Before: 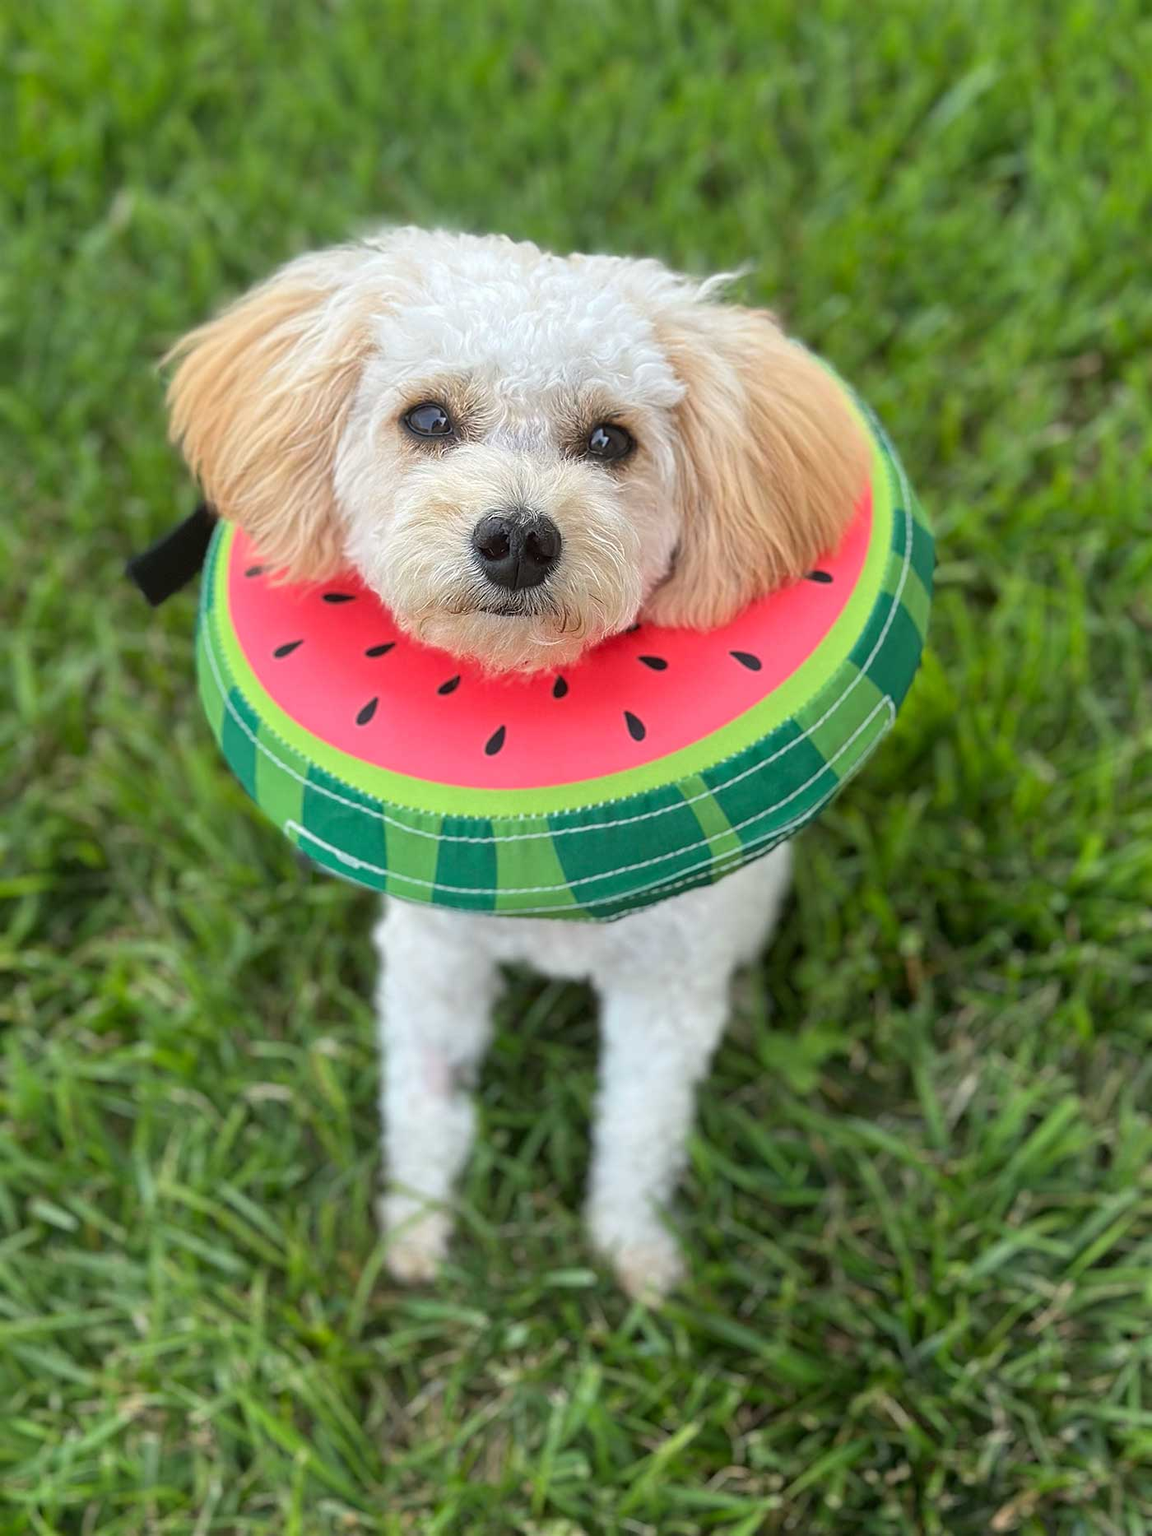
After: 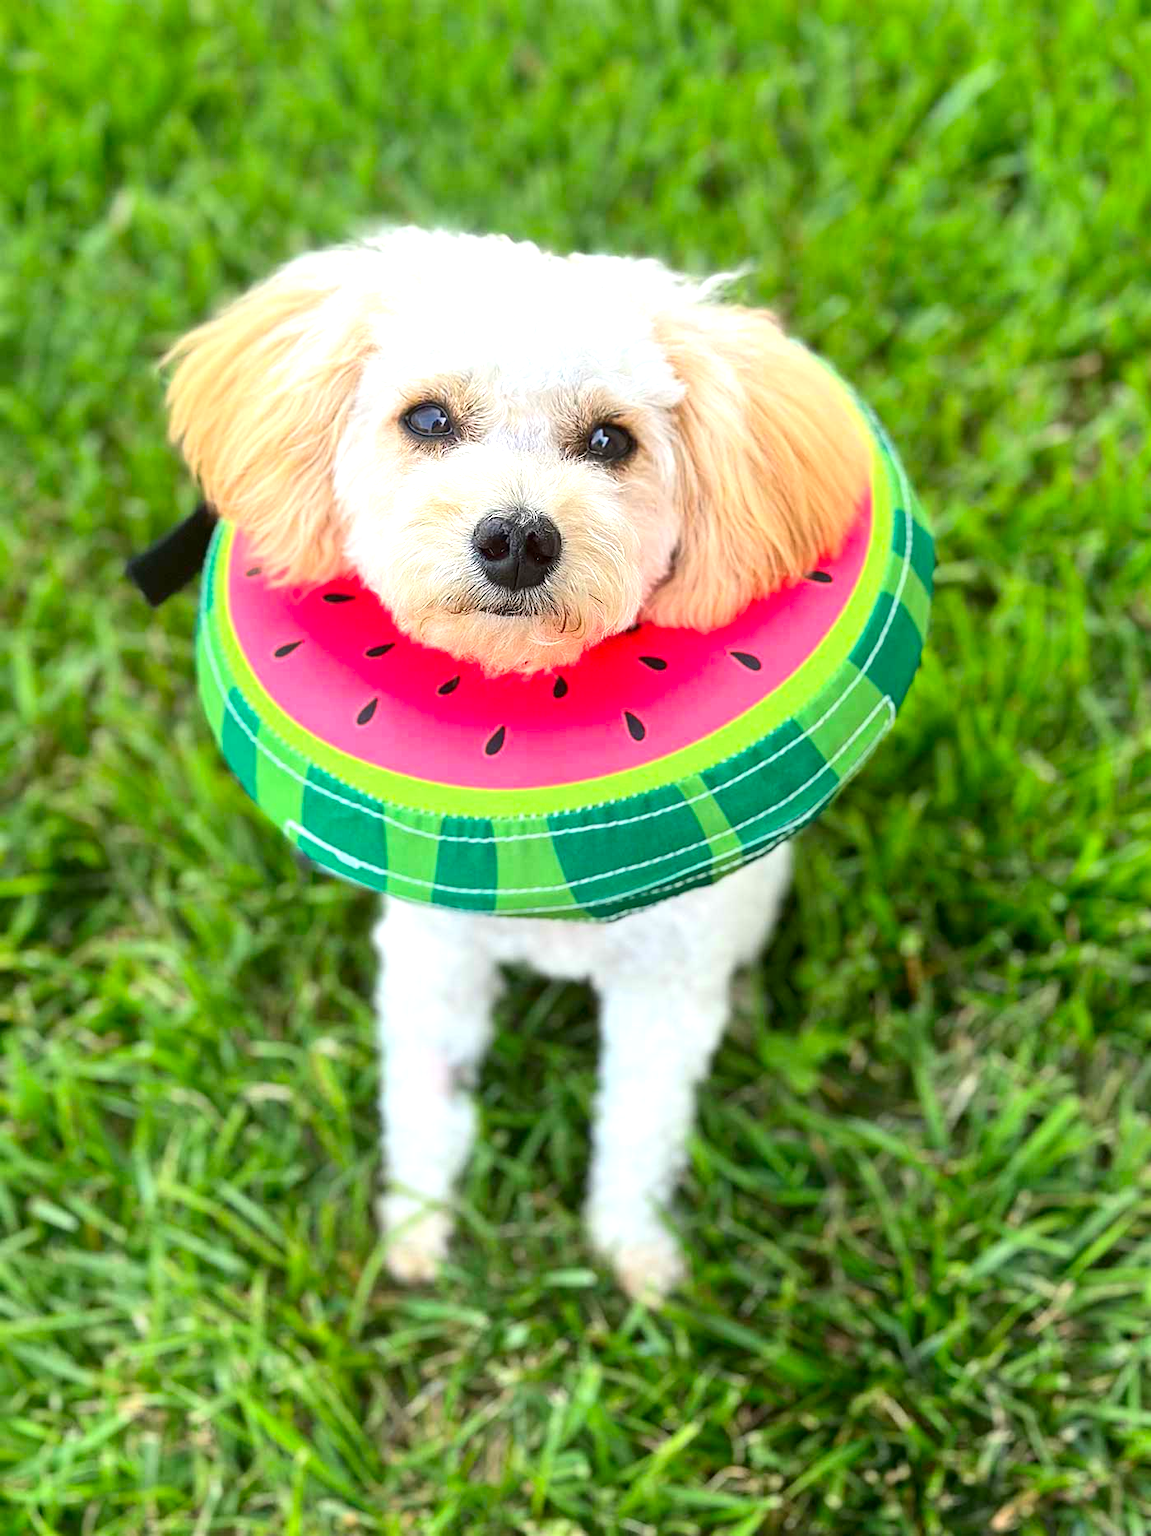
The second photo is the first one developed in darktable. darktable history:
contrast brightness saturation: contrast 0.16, saturation 0.32
exposure: black level correction 0.001, exposure 0.675 EV, compensate highlight preservation false
